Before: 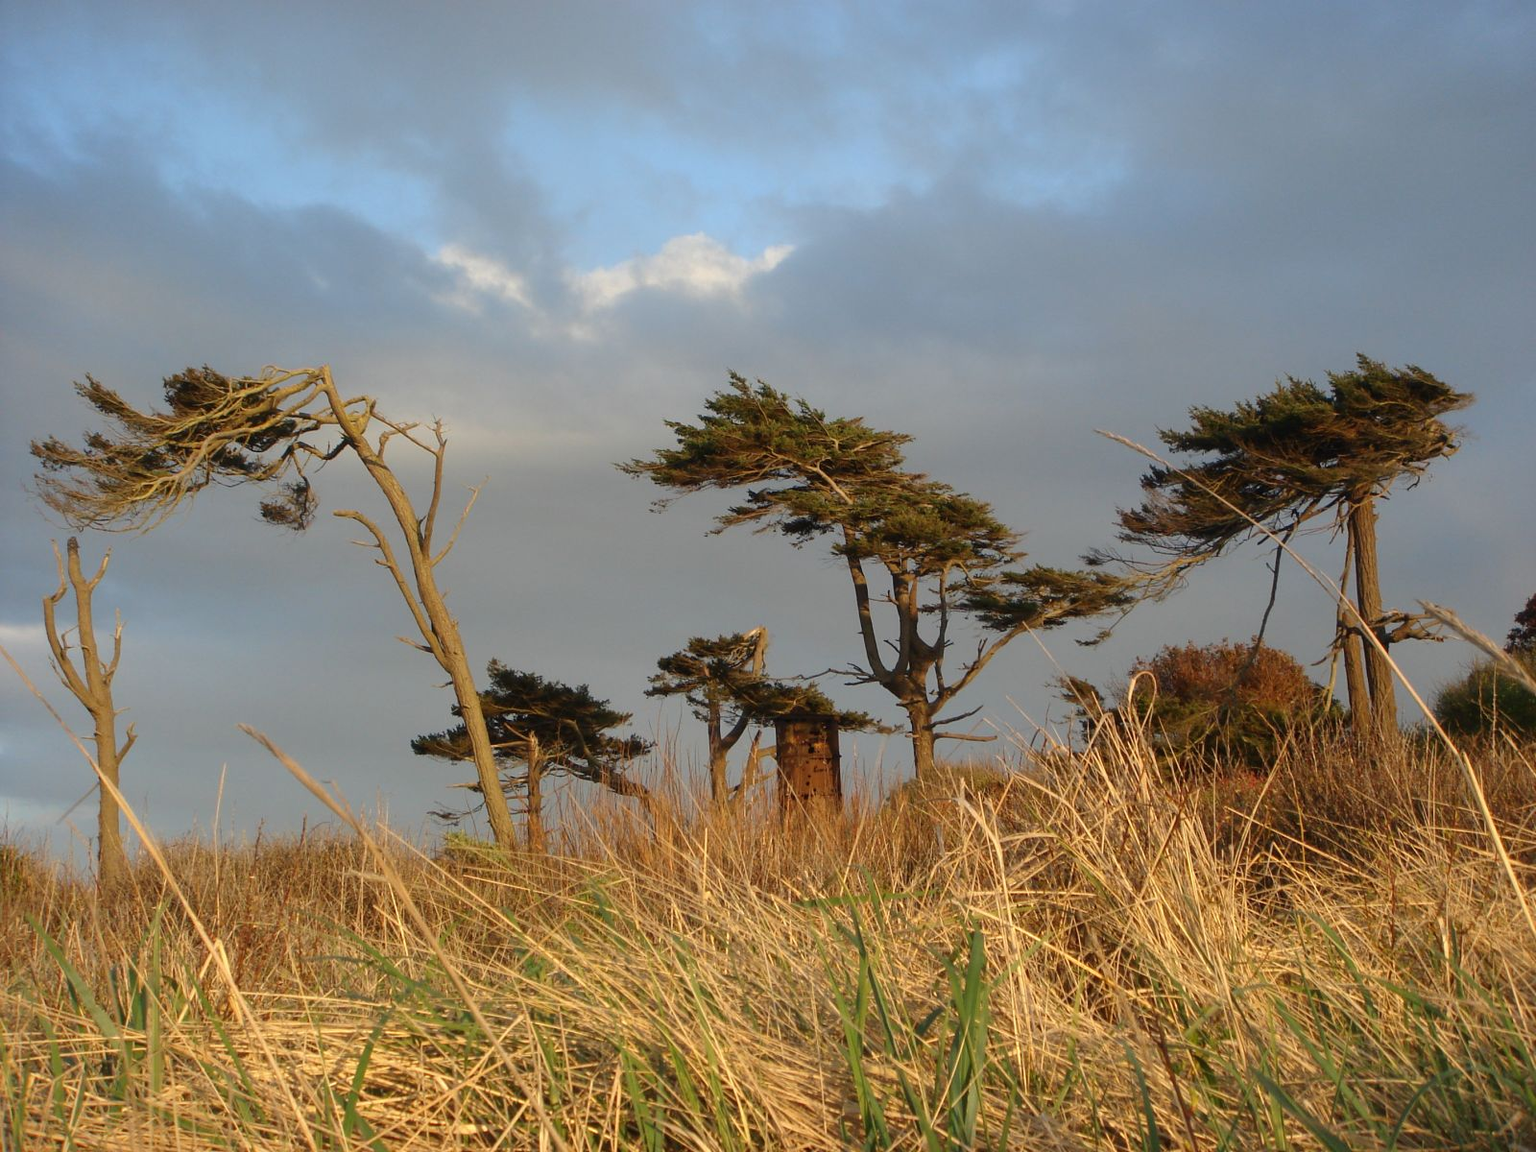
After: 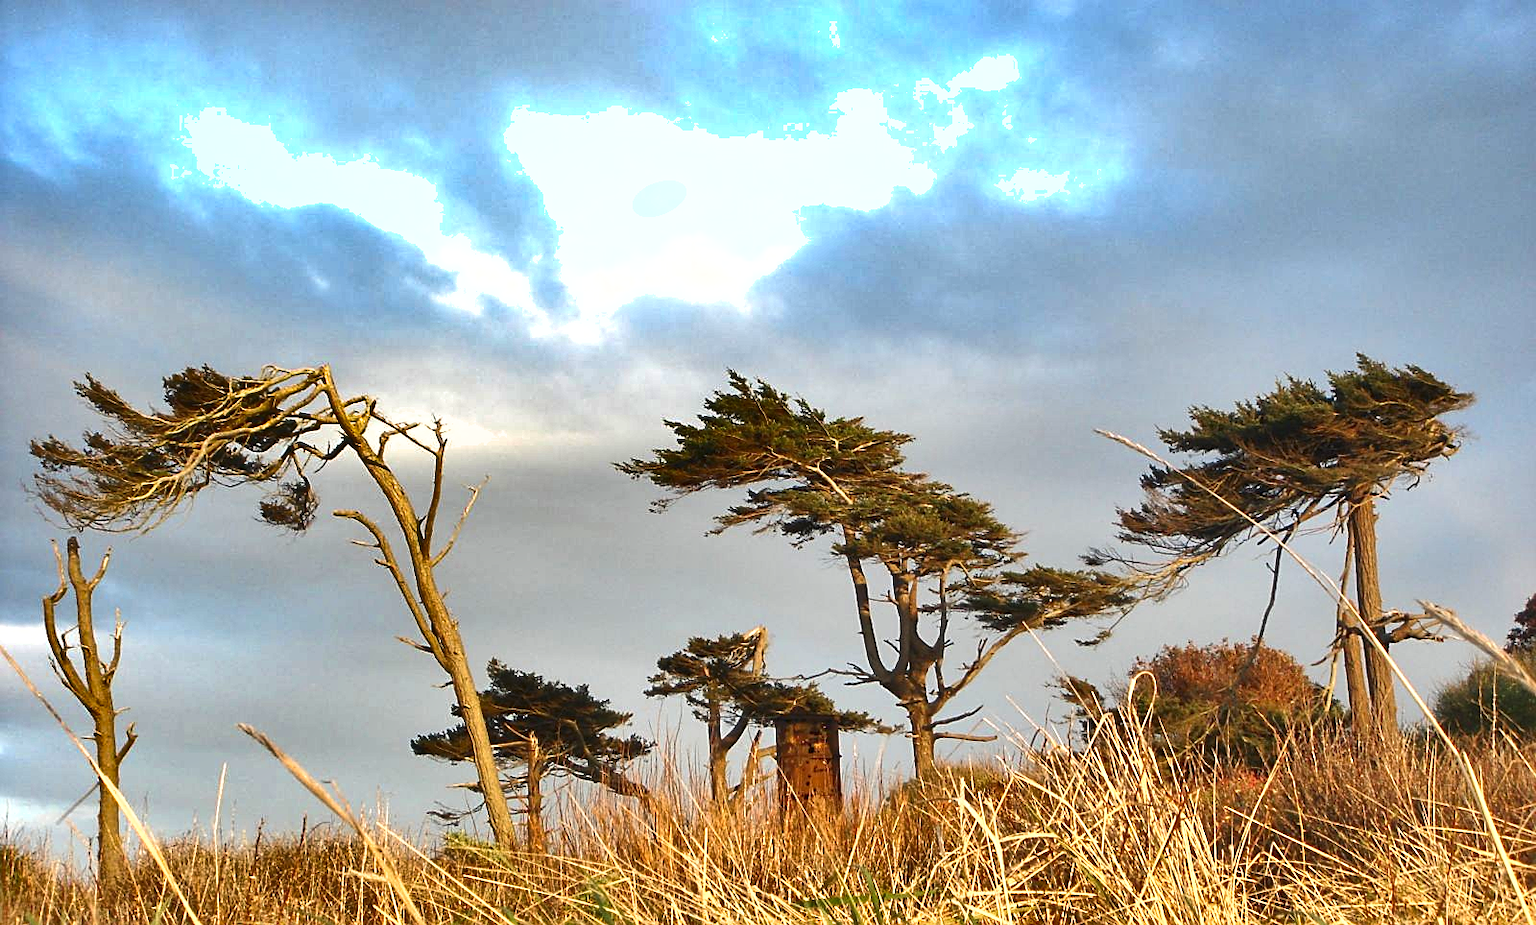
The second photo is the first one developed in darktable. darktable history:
shadows and highlights: white point adjustment 0.1, highlights -70, soften with gaussian
crop: bottom 19.644%
color zones: curves: ch0 [(0, 0.5) (0.143, 0.5) (0.286, 0.456) (0.429, 0.5) (0.571, 0.5) (0.714, 0.5) (0.857, 0.5) (1, 0.5)]; ch1 [(0, 0.5) (0.143, 0.5) (0.286, 0.422) (0.429, 0.5) (0.571, 0.5) (0.714, 0.5) (0.857, 0.5) (1, 0.5)]
exposure: black level correction 0, exposure 1.3 EV, compensate highlight preservation false
sharpen: on, module defaults
